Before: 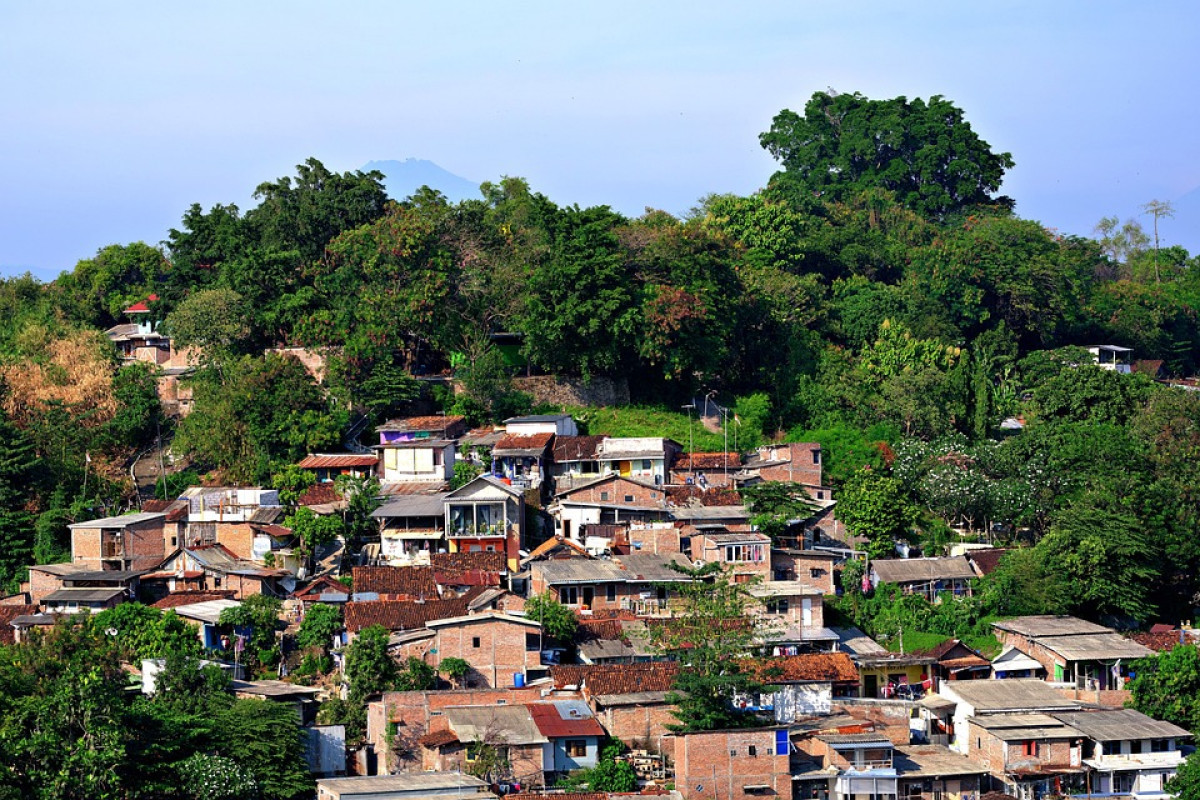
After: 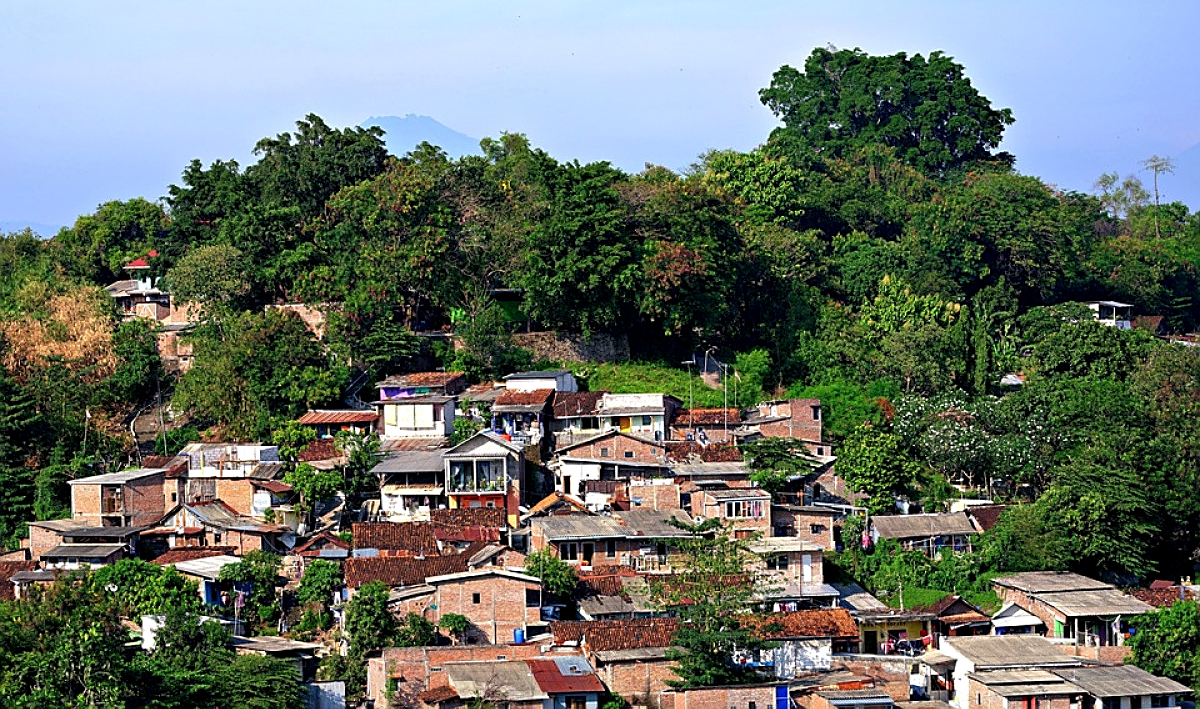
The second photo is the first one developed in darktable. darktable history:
crop and rotate: top 5.602%, bottom 5.744%
local contrast: highlights 101%, shadows 102%, detail 119%, midtone range 0.2
sharpen: on, module defaults
